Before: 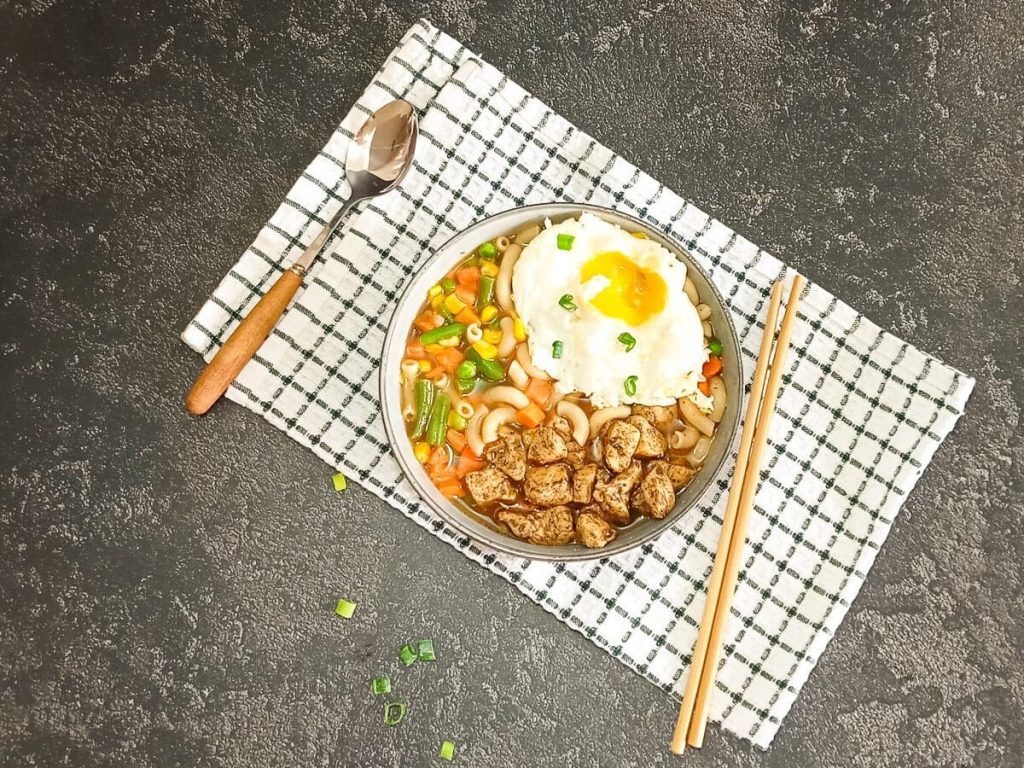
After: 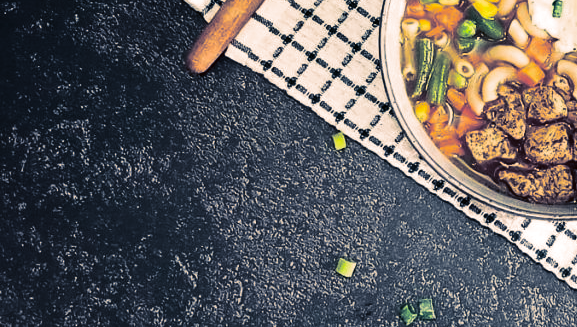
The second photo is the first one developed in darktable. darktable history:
contrast brightness saturation: contrast 0.19, brightness -0.24, saturation 0.11
crop: top 44.483%, right 43.593%, bottom 12.892%
split-toning: shadows › hue 226.8°, shadows › saturation 0.56, highlights › hue 28.8°, balance -40, compress 0%
